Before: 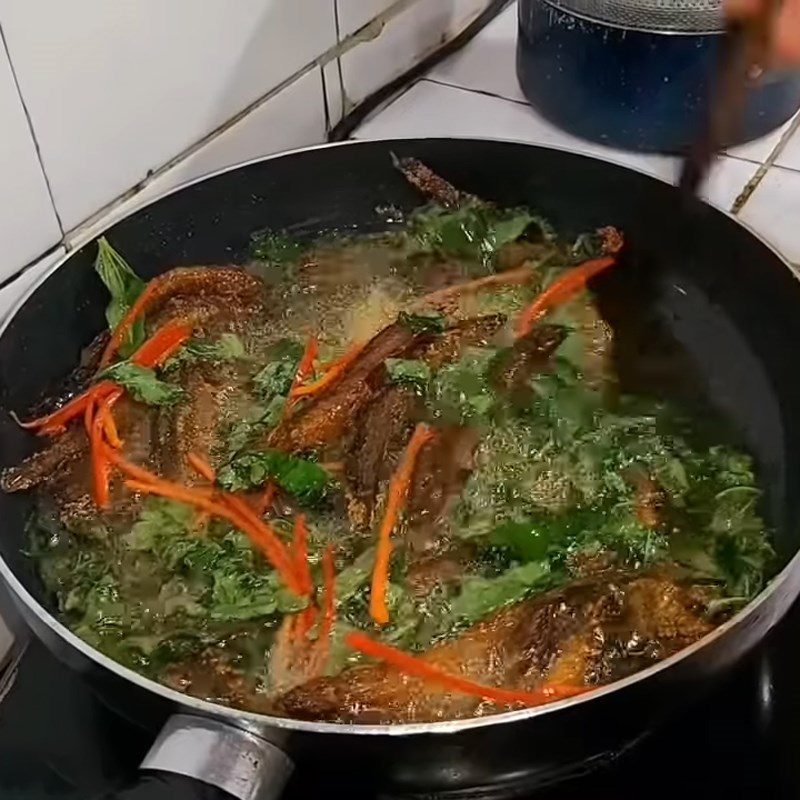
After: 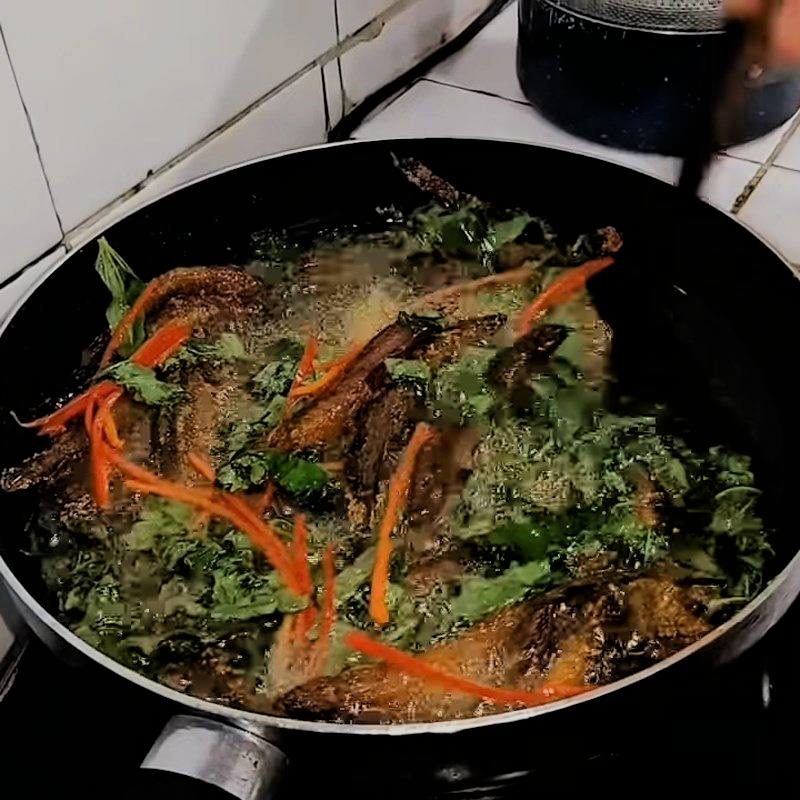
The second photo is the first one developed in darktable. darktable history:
filmic rgb: black relative exposure -4.39 EV, white relative exposure 5.04 EV, hardness 2.17, latitude 39.7%, contrast 1.156, highlights saturation mix 11.22%, shadows ↔ highlights balance 0.967%
